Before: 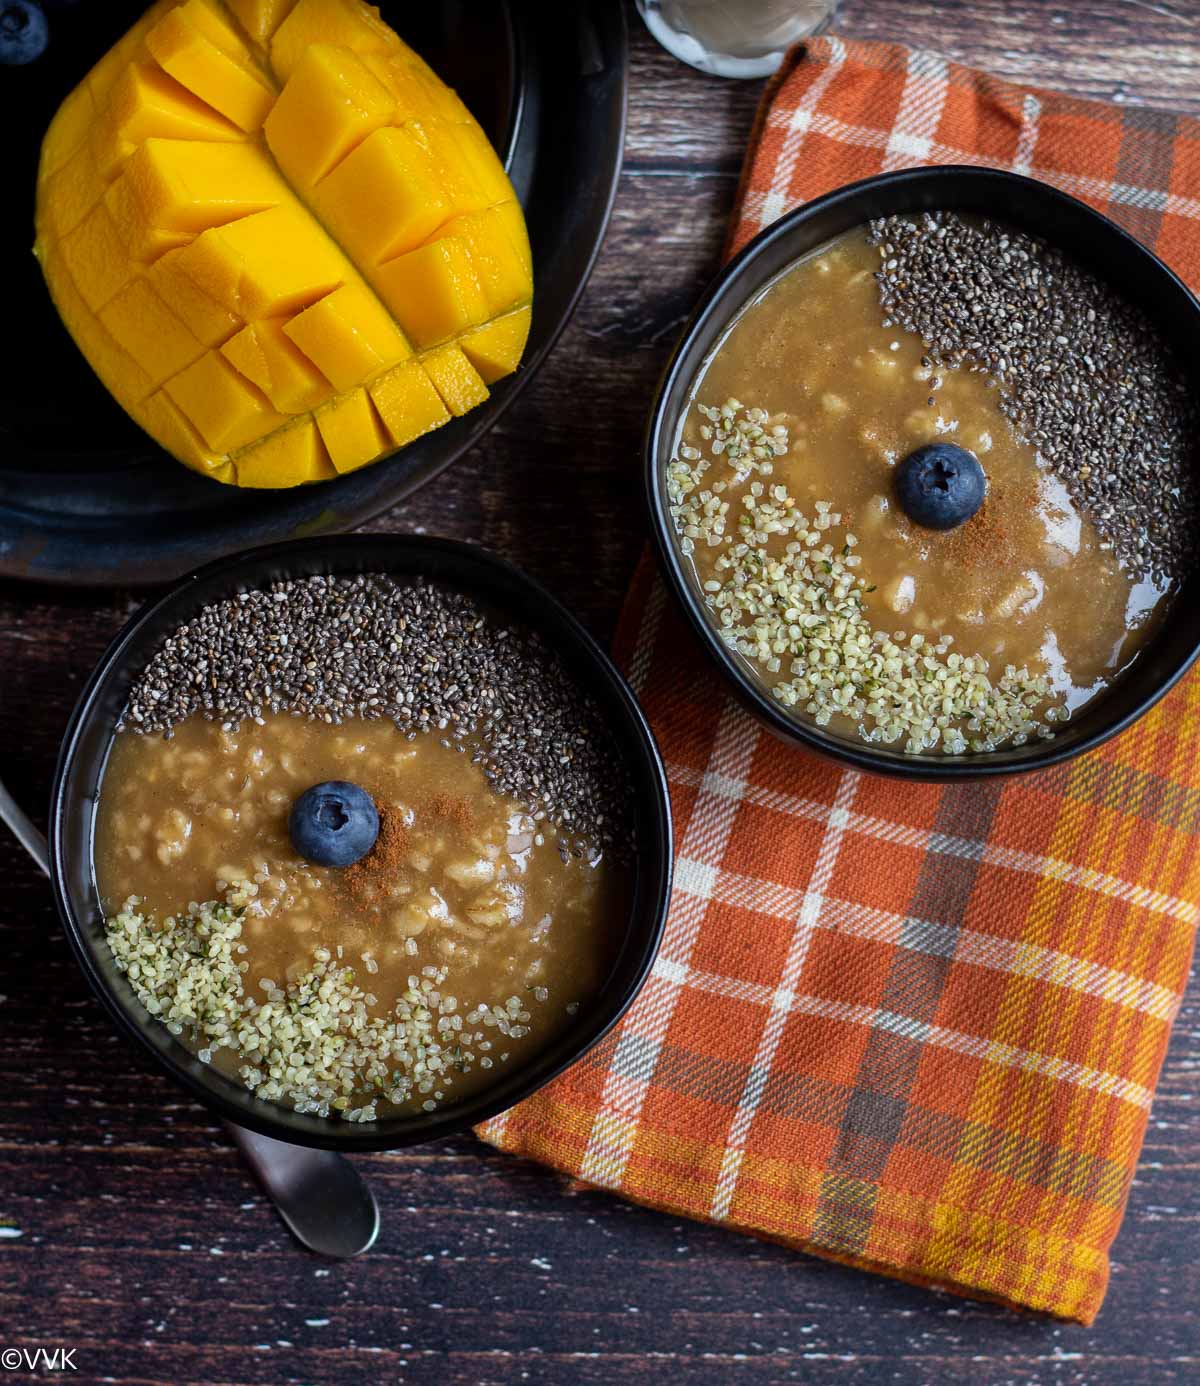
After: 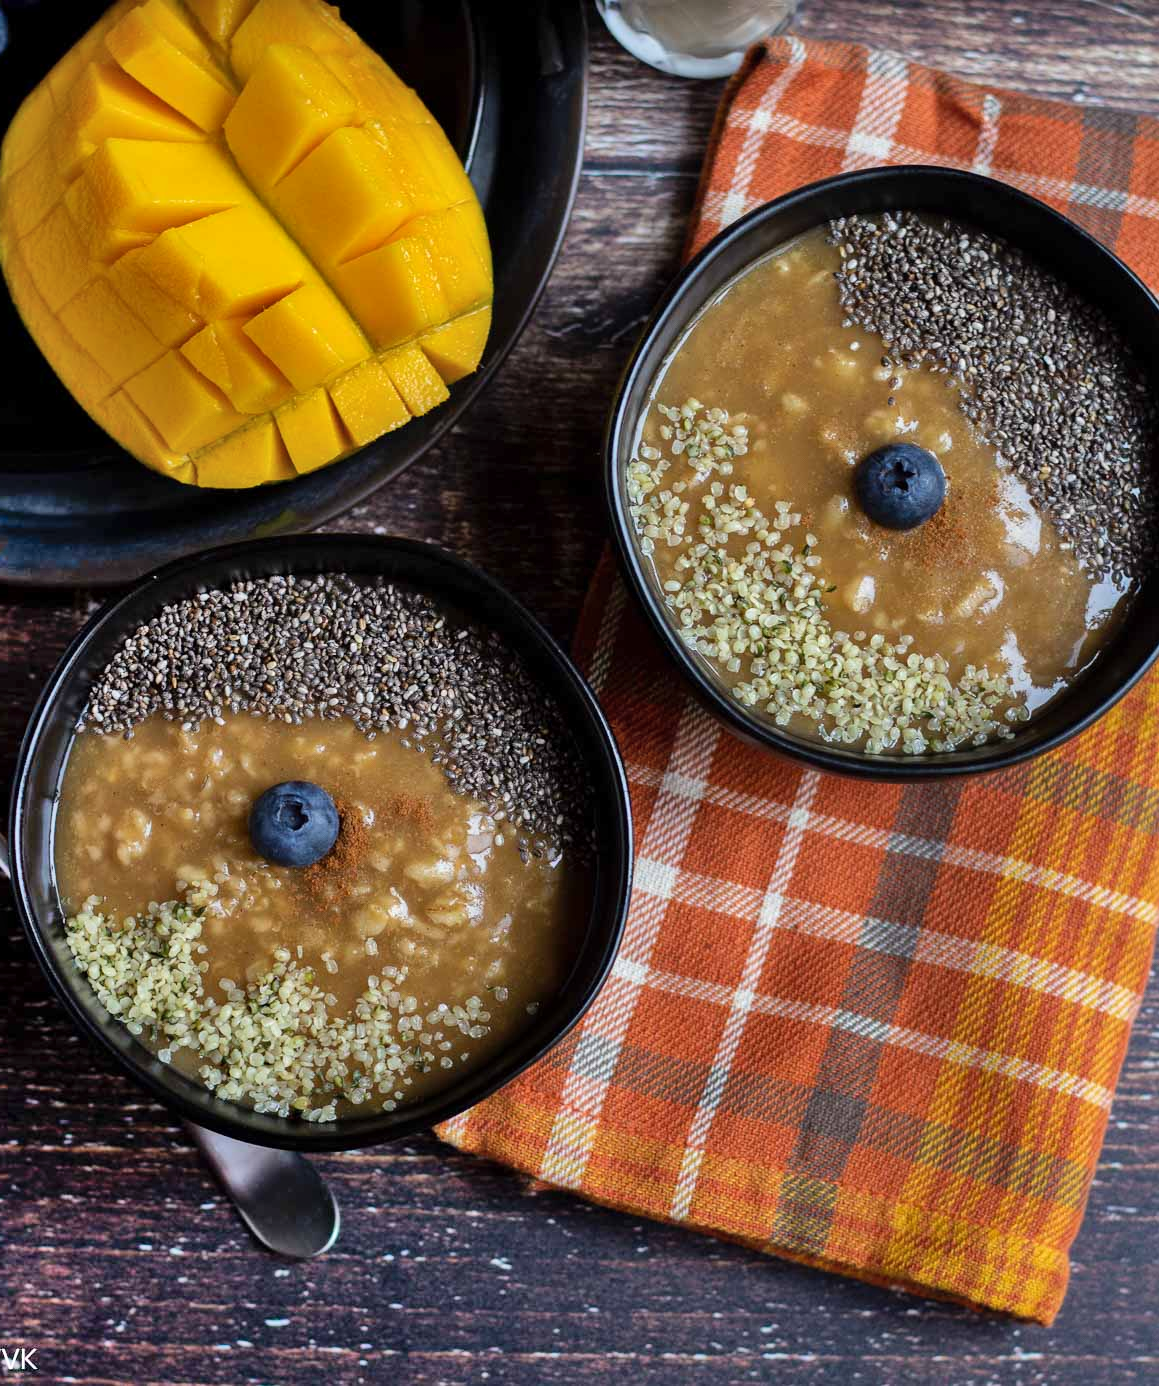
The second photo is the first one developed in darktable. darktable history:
crop and rotate: left 3.354%
shadows and highlights: shadows 59.45, highlights -60.46, soften with gaussian
